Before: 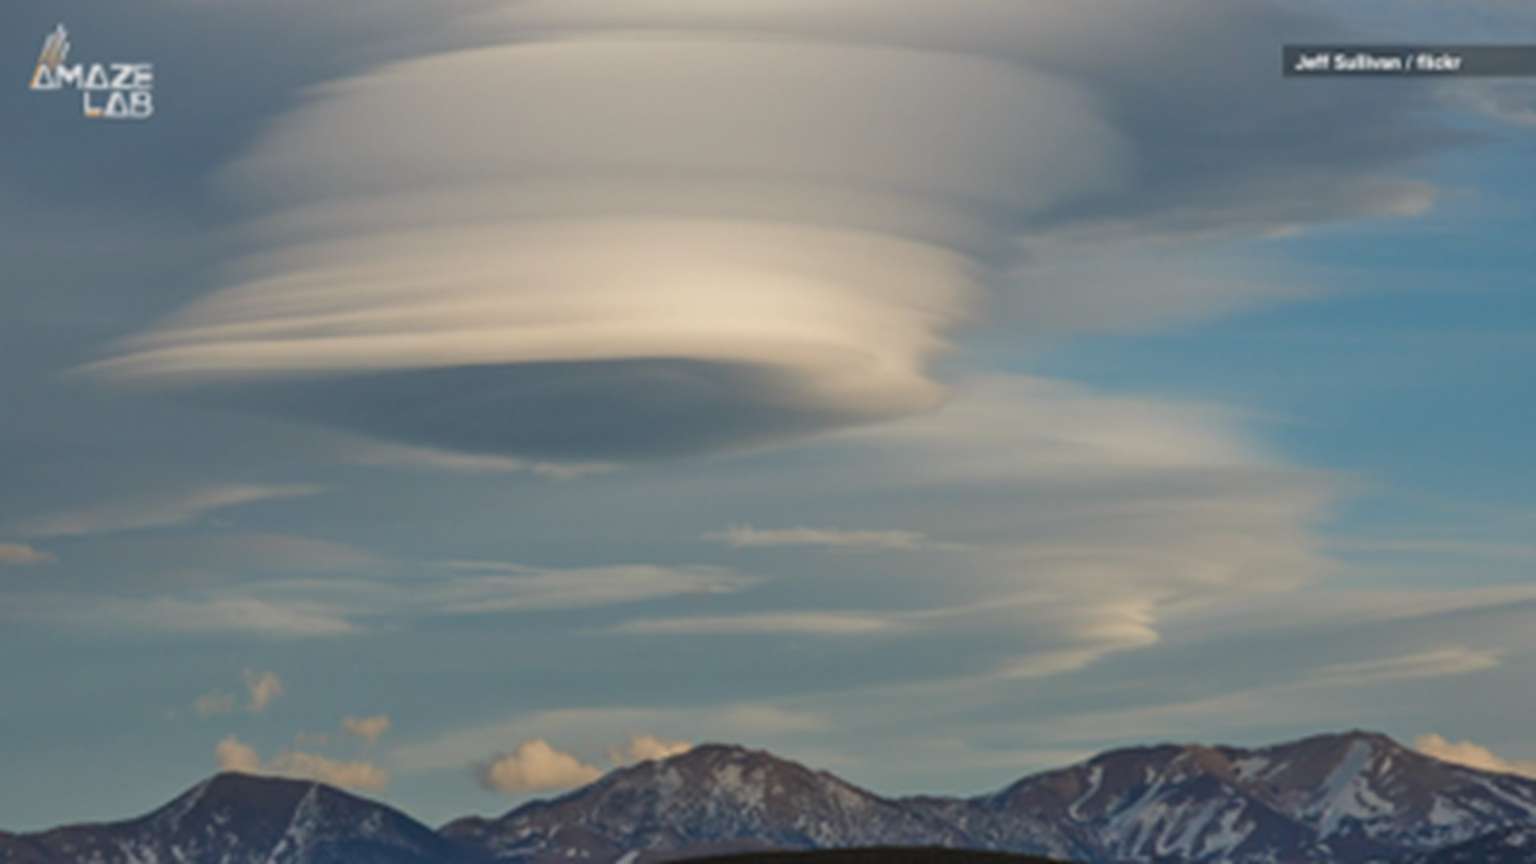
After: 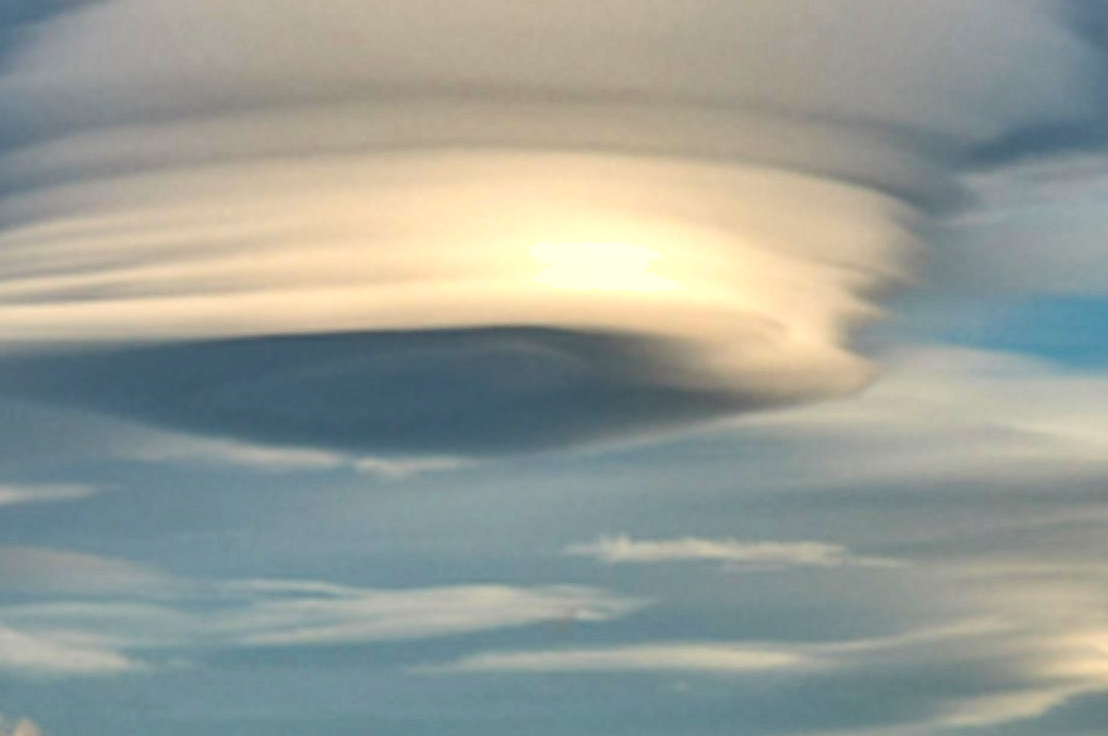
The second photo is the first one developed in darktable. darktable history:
exposure: exposure 0.3 EV, compensate highlight preservation false
contrast brightness saturation: contrast 0.18, saturation 0.3
shadows and highlights: radius 100.41, shadows 50.55, highlights -64.36, highlights color adjustment 49.82%, soften with gaussian
tone equalizer: -8 EV -0.417 EV, -7 EV -0.389 EV, -6 EV -0.333 EV, -5 EV -0.222 EV, -3 EV 0.222 EV, -2 EV 0.333 EV, -1 EV 0.389 EV, +0 EV 0.417 EV, edges refinement/feathering 500, mask exposure compensation -1.57 EV, preserve details no
crop: left 16.202%, top 11.208%, right 26.045%, bottom 20.557%
local contrast: on, module defaults
sharpen: on, module defaults
